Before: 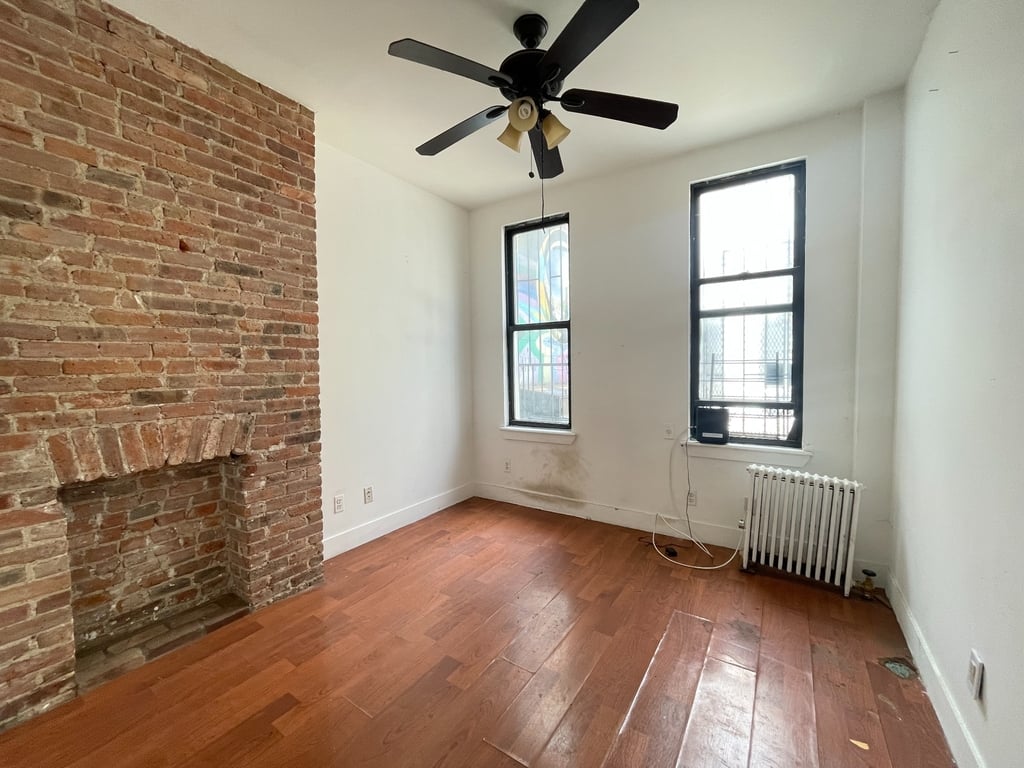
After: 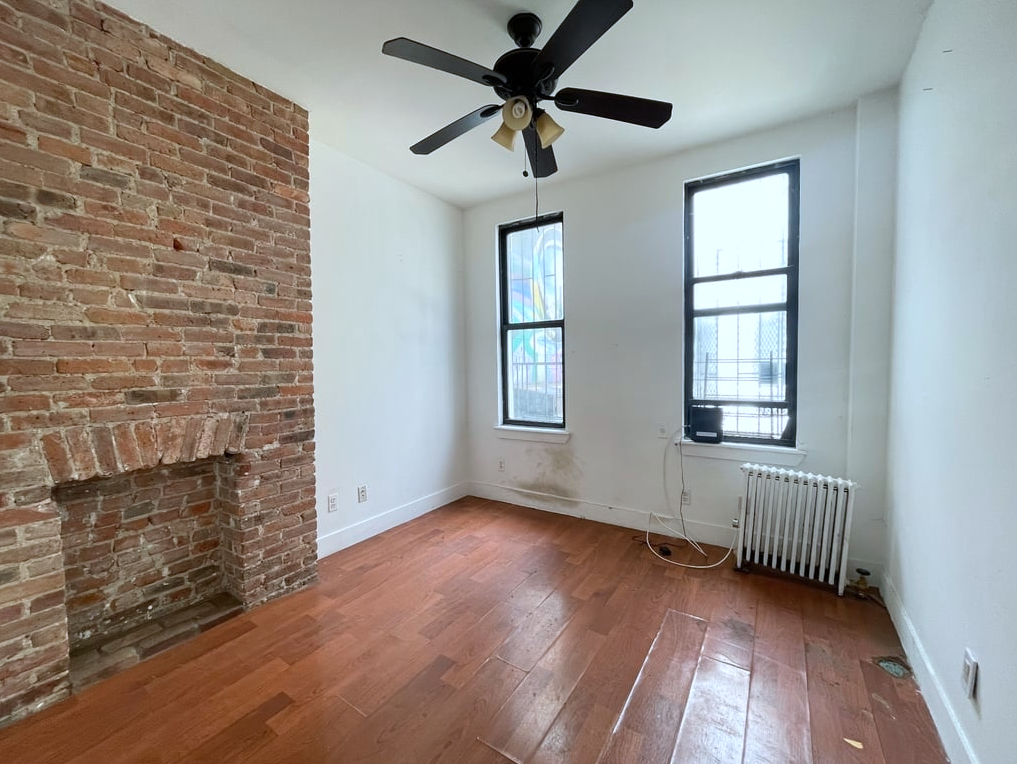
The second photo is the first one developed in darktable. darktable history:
crop and rotate: left 0.614%, top 0.179%, bottom 0.309%
color calibration: x 0.37, y 0.382, temperature 4313.32 K
